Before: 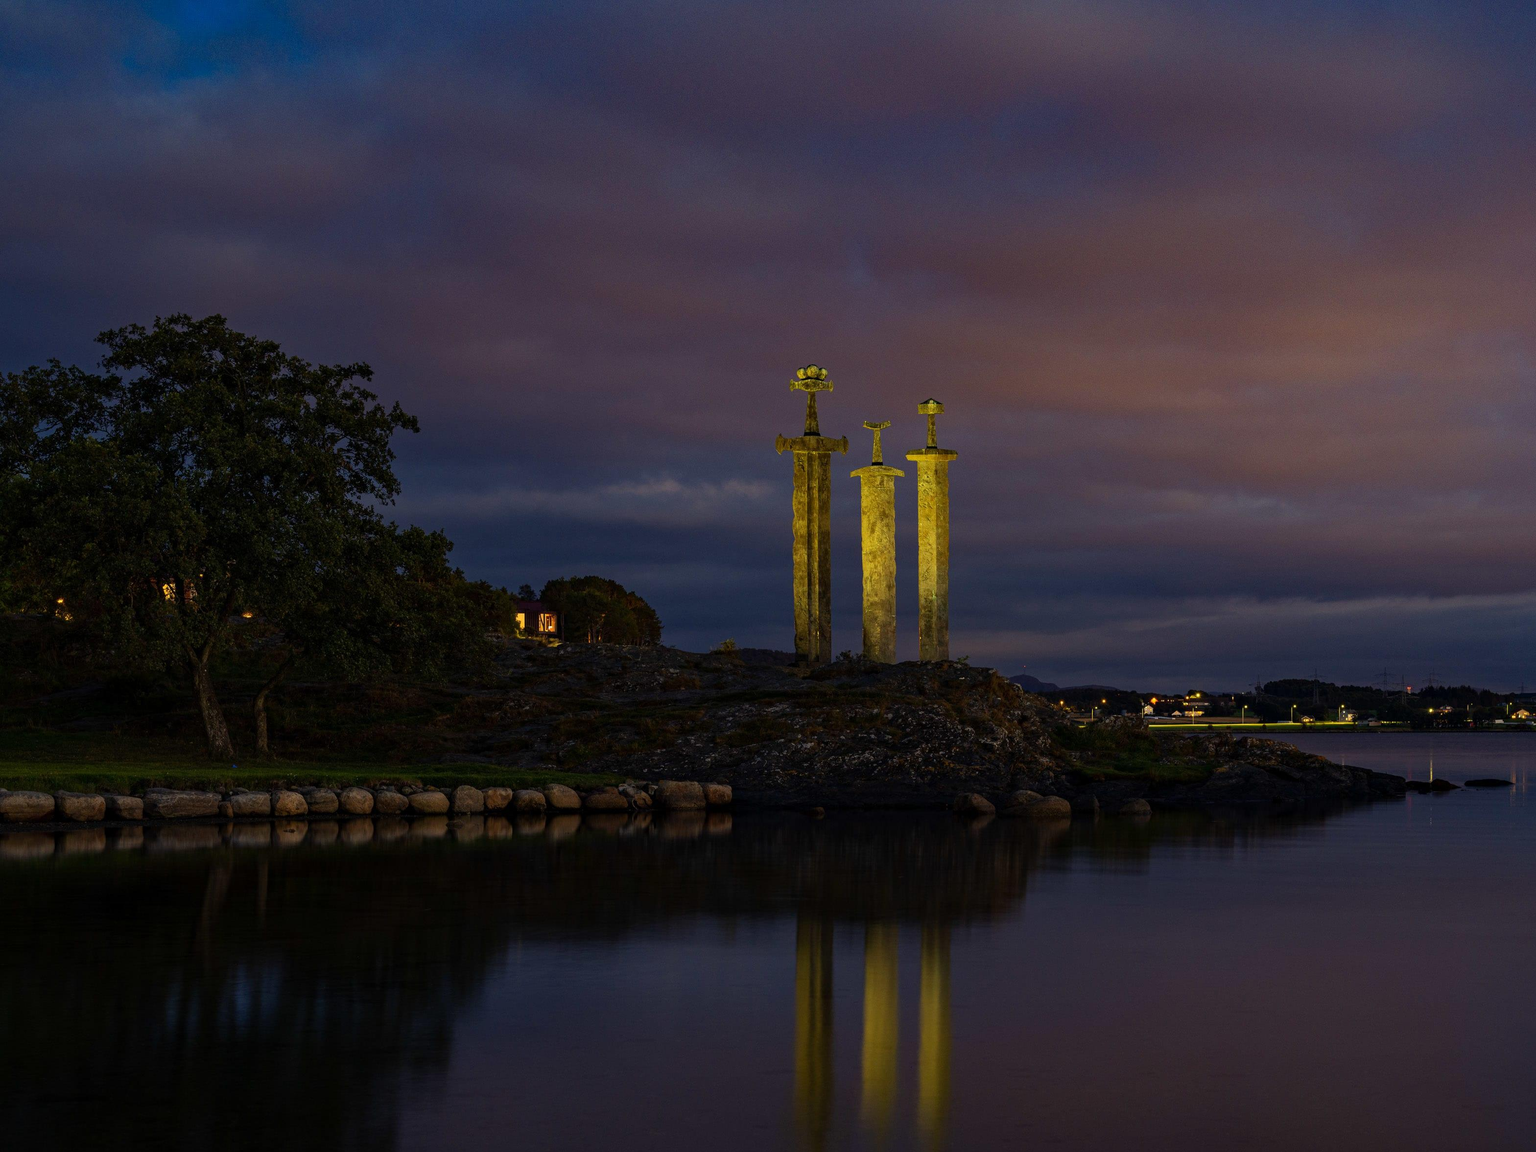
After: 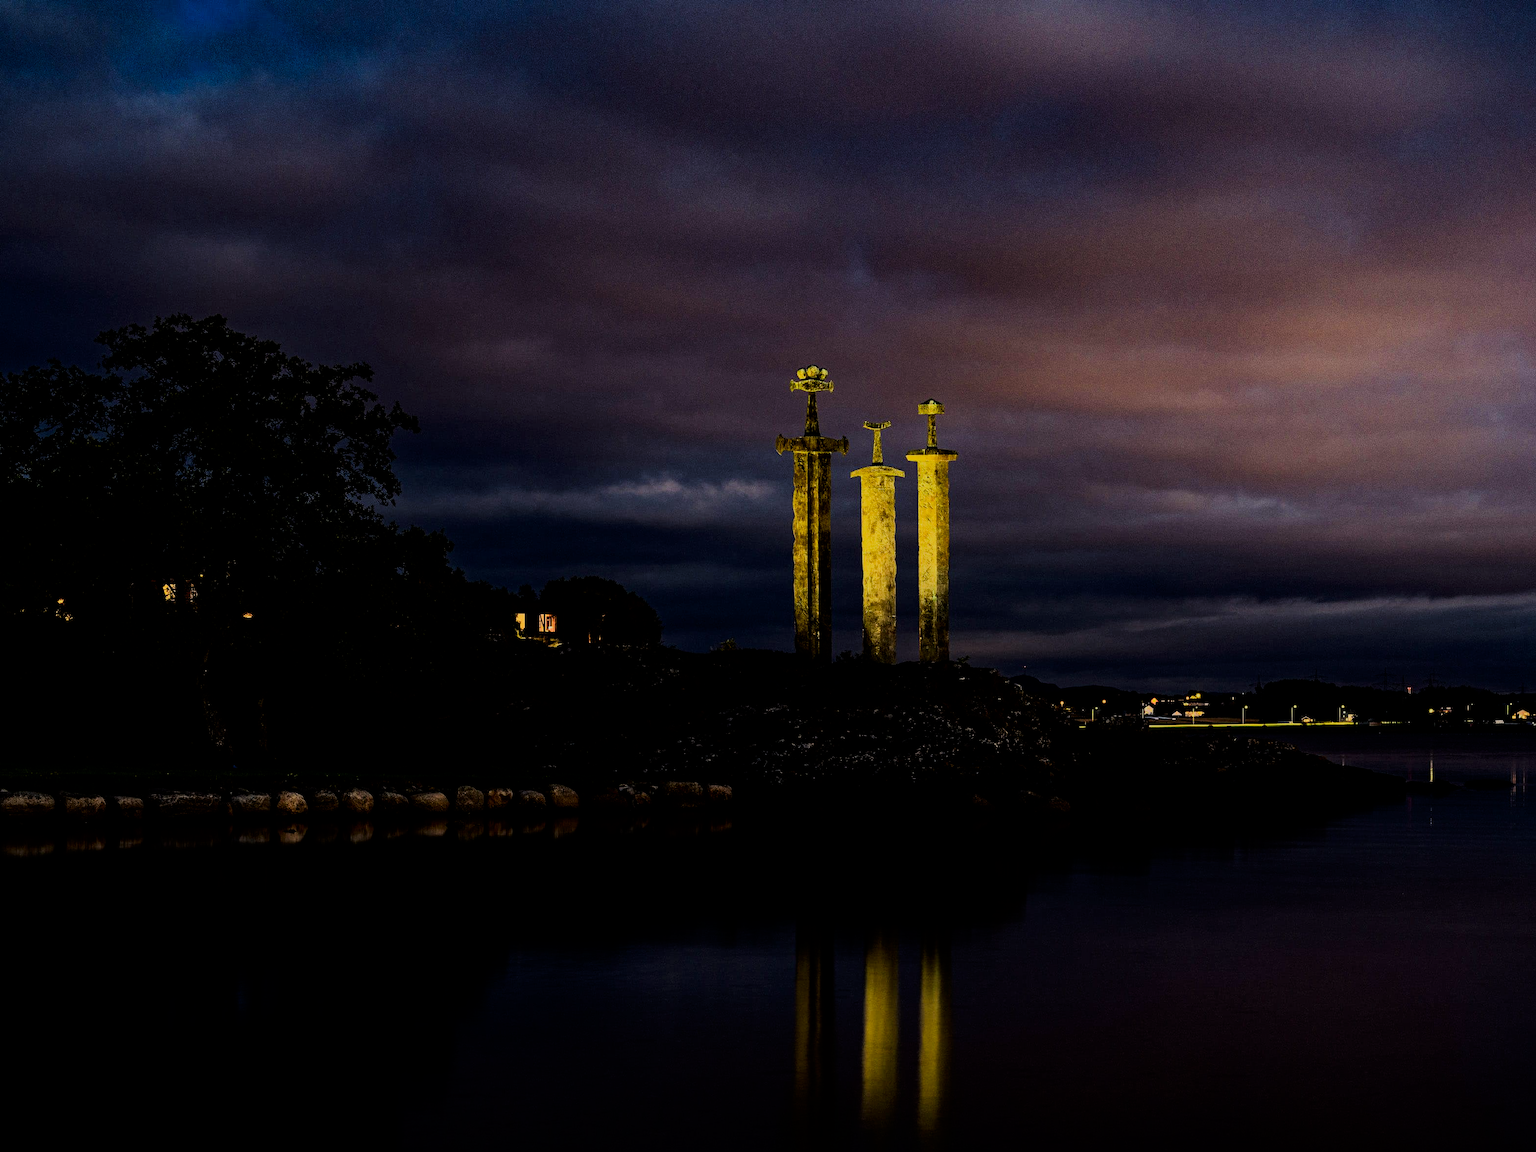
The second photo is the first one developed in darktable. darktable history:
filmic rgb: black relative exposure -7.65 EV, white relative exposure 4.56 EV, hardness 3.61
tone equalizer: on, module defaults
rgb curve: curves: ch0 [(0, 0) (0.21, 0.15) (0.24, 0.21) (0.5, 0.75) (0.75, 0.96) (0.89, 0.99) (1, 1)]; ch1 [(0, 0.02) (0.21, 0.13) (0.25, 0.2) (0.5, 0.67) (0.75, 0.9) (0.89, 0.97) (1, 1)]; ch2 [(0, 0.02) (0.21, 0.13) (0.25, 0.2) (0.5, 0.67) (0.75, 0.9) (0.89, 0.97) (1, 1)], compensate middle gray true
contrast brightness saturation: contrast 0.07, brightness -0.13, saturation 0.06
